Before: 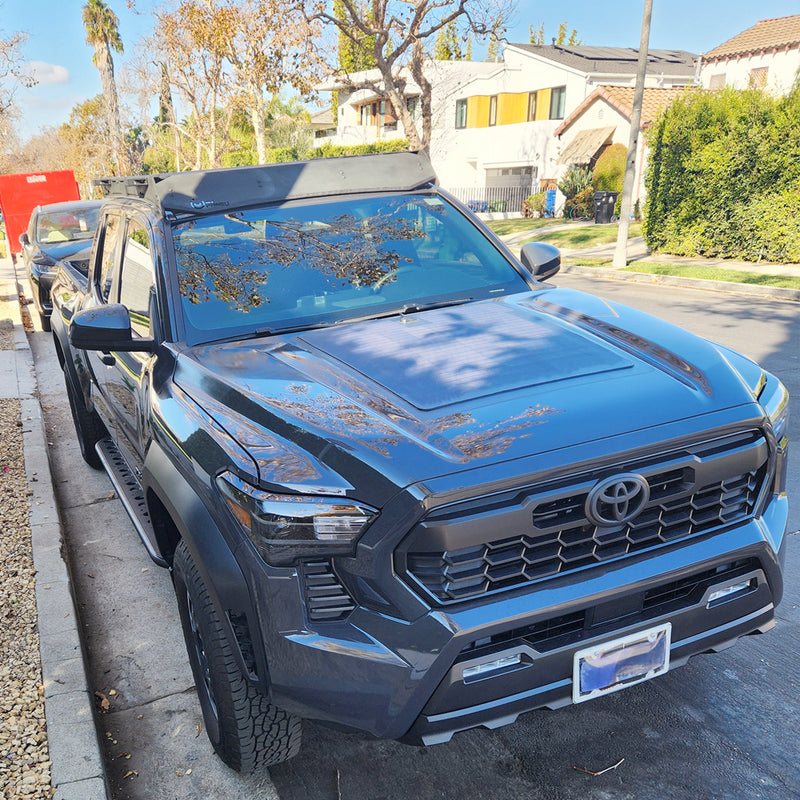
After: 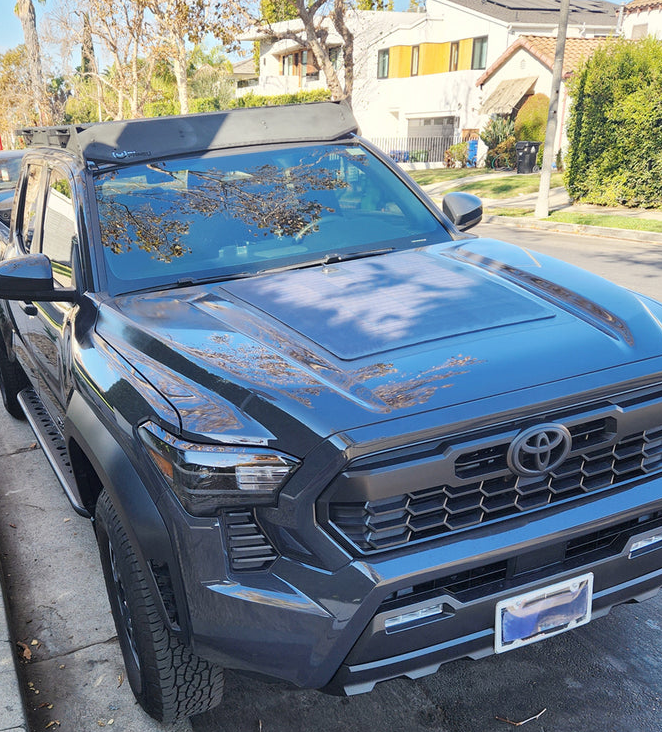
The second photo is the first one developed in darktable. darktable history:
contrast brightness saturation: contrast 0.01, saturation -0.05
crop: left 9.807%, top 6.259%, right 7.334%, bottom 2.177%
